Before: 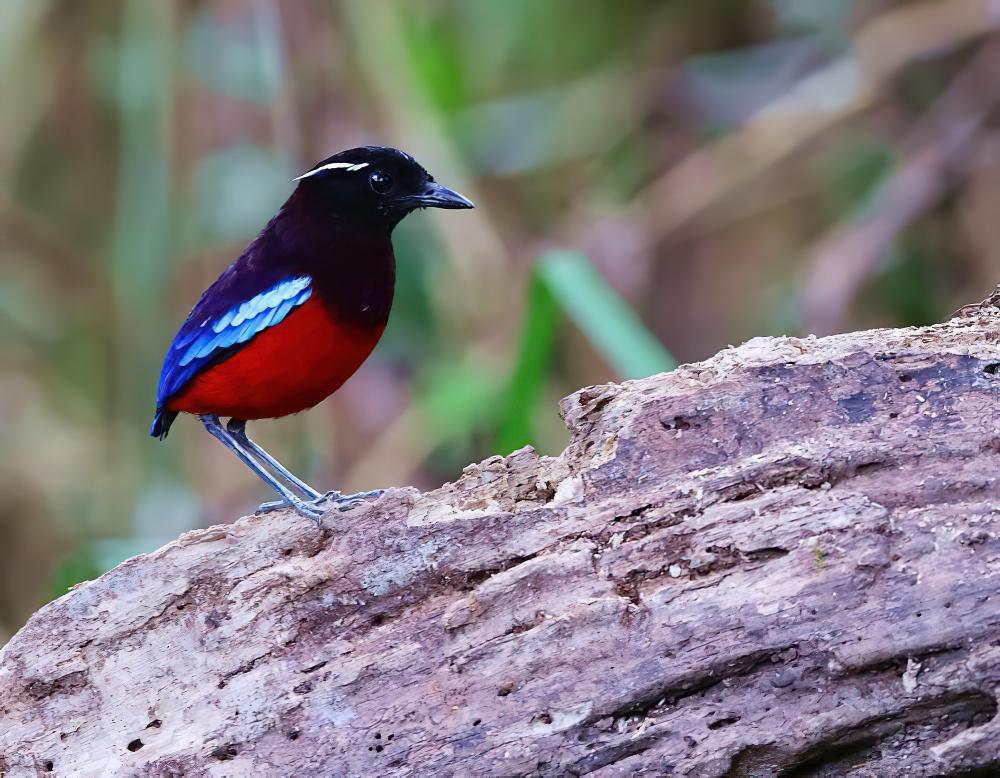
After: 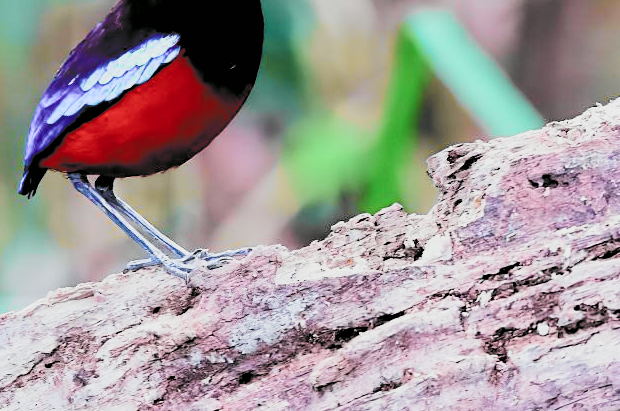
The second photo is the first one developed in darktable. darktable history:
crop: left 13.243%, top 31.194%, right 24.714%, bottom 15.935%
filmic rgb: black relative exposure -3.27 EV, white relative exposure 3.45 EV, hardness 2.36, contrast 1.104, color science v5 (2021), contrast in shadows safe, contrast in highlights safe
tone curve: curves: ch0 [(0, 0) (0.055, 0.057) (0.258, 0.307) (0.434, 0.543) (0.517, 0.657) (0.745, 0.874) (1, 1)]; ch1 [(0, 0) (0.346, 0.307) (0.418, 0.383) (0.46, 0.439) (0.482, 0.493) (0.502, 0.497) (0.517, 0.506) (0.55, 0.561) (0.588, 0.61) (0.646, 0.688) (1, 1)]; ch2 [(0, 0) (0.346, 0.34) (0.431, 0.45) (0.485, 0.499) (0.5, 0.503) (0.527, 0.508) (0.545, 0.562) (0.679, 0.706) (1, 1)], color space Lab, independent channels, preserve colors none
